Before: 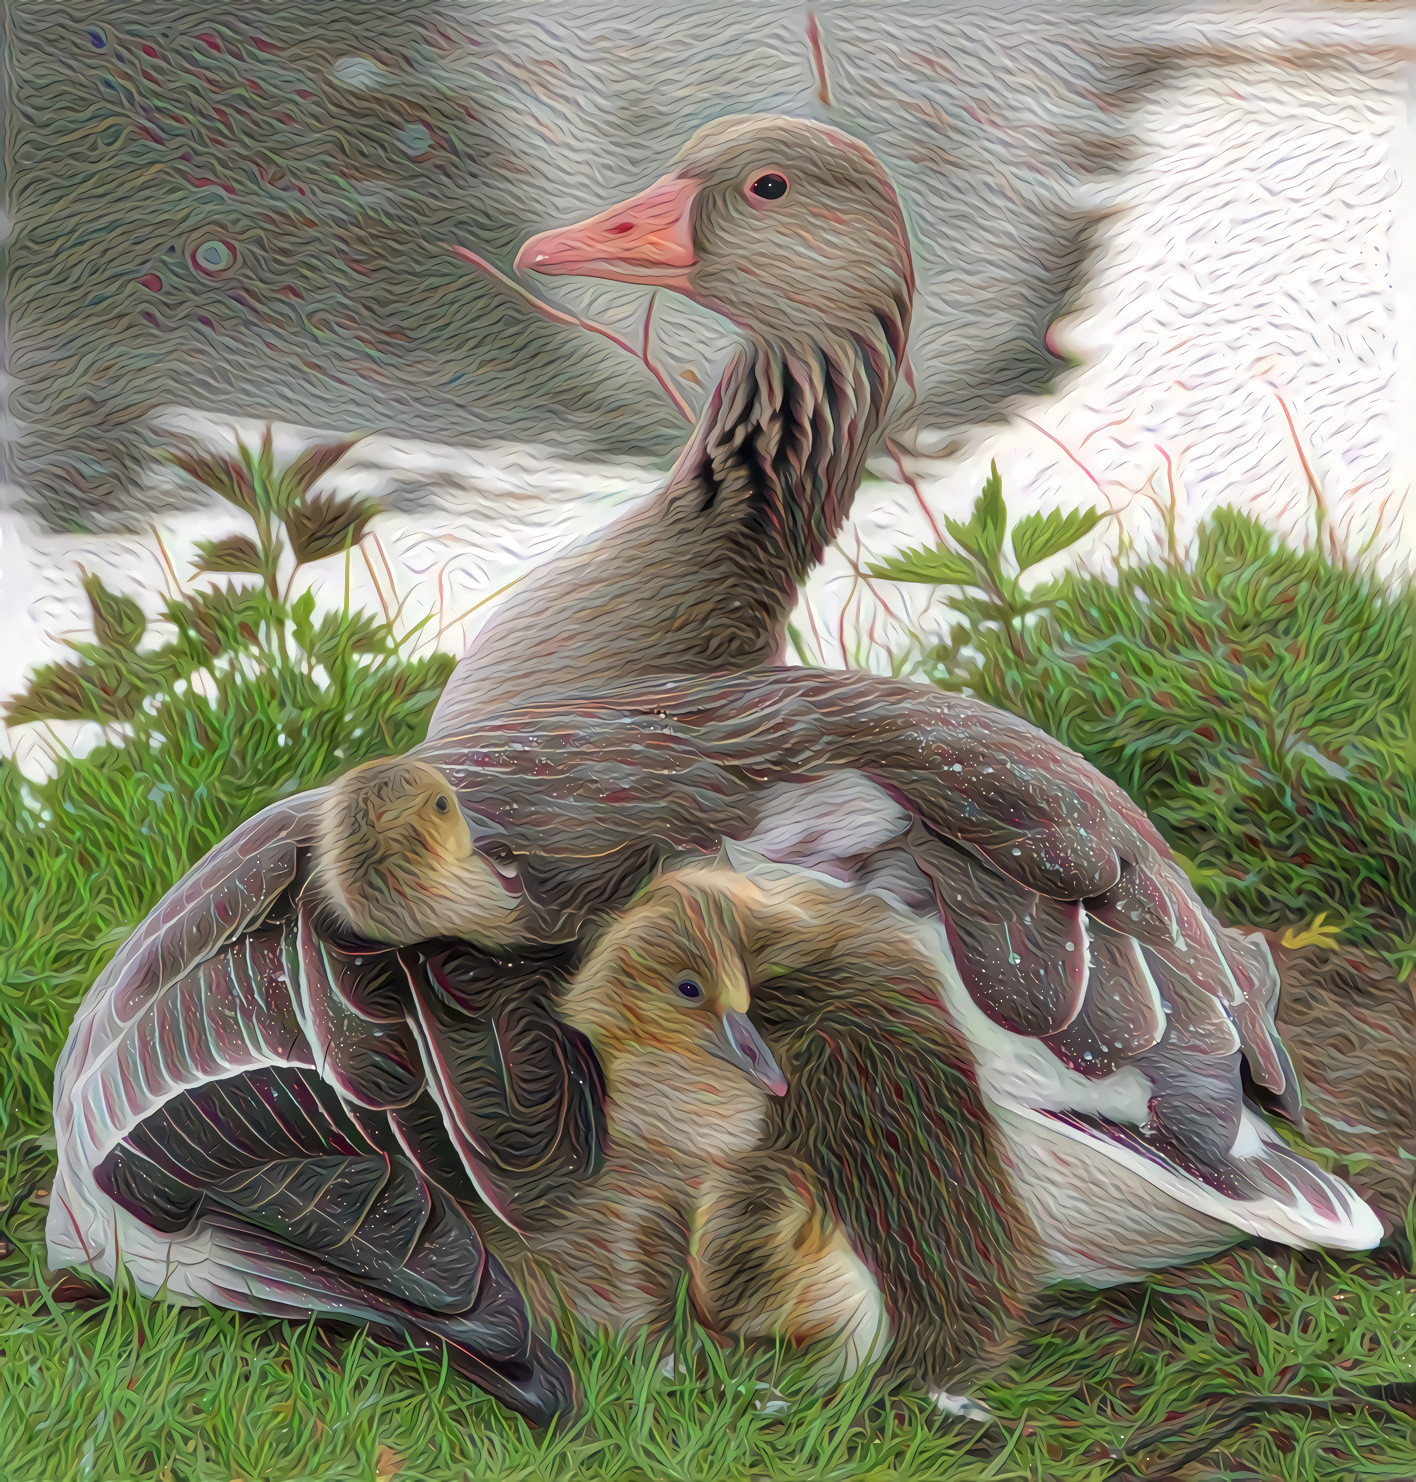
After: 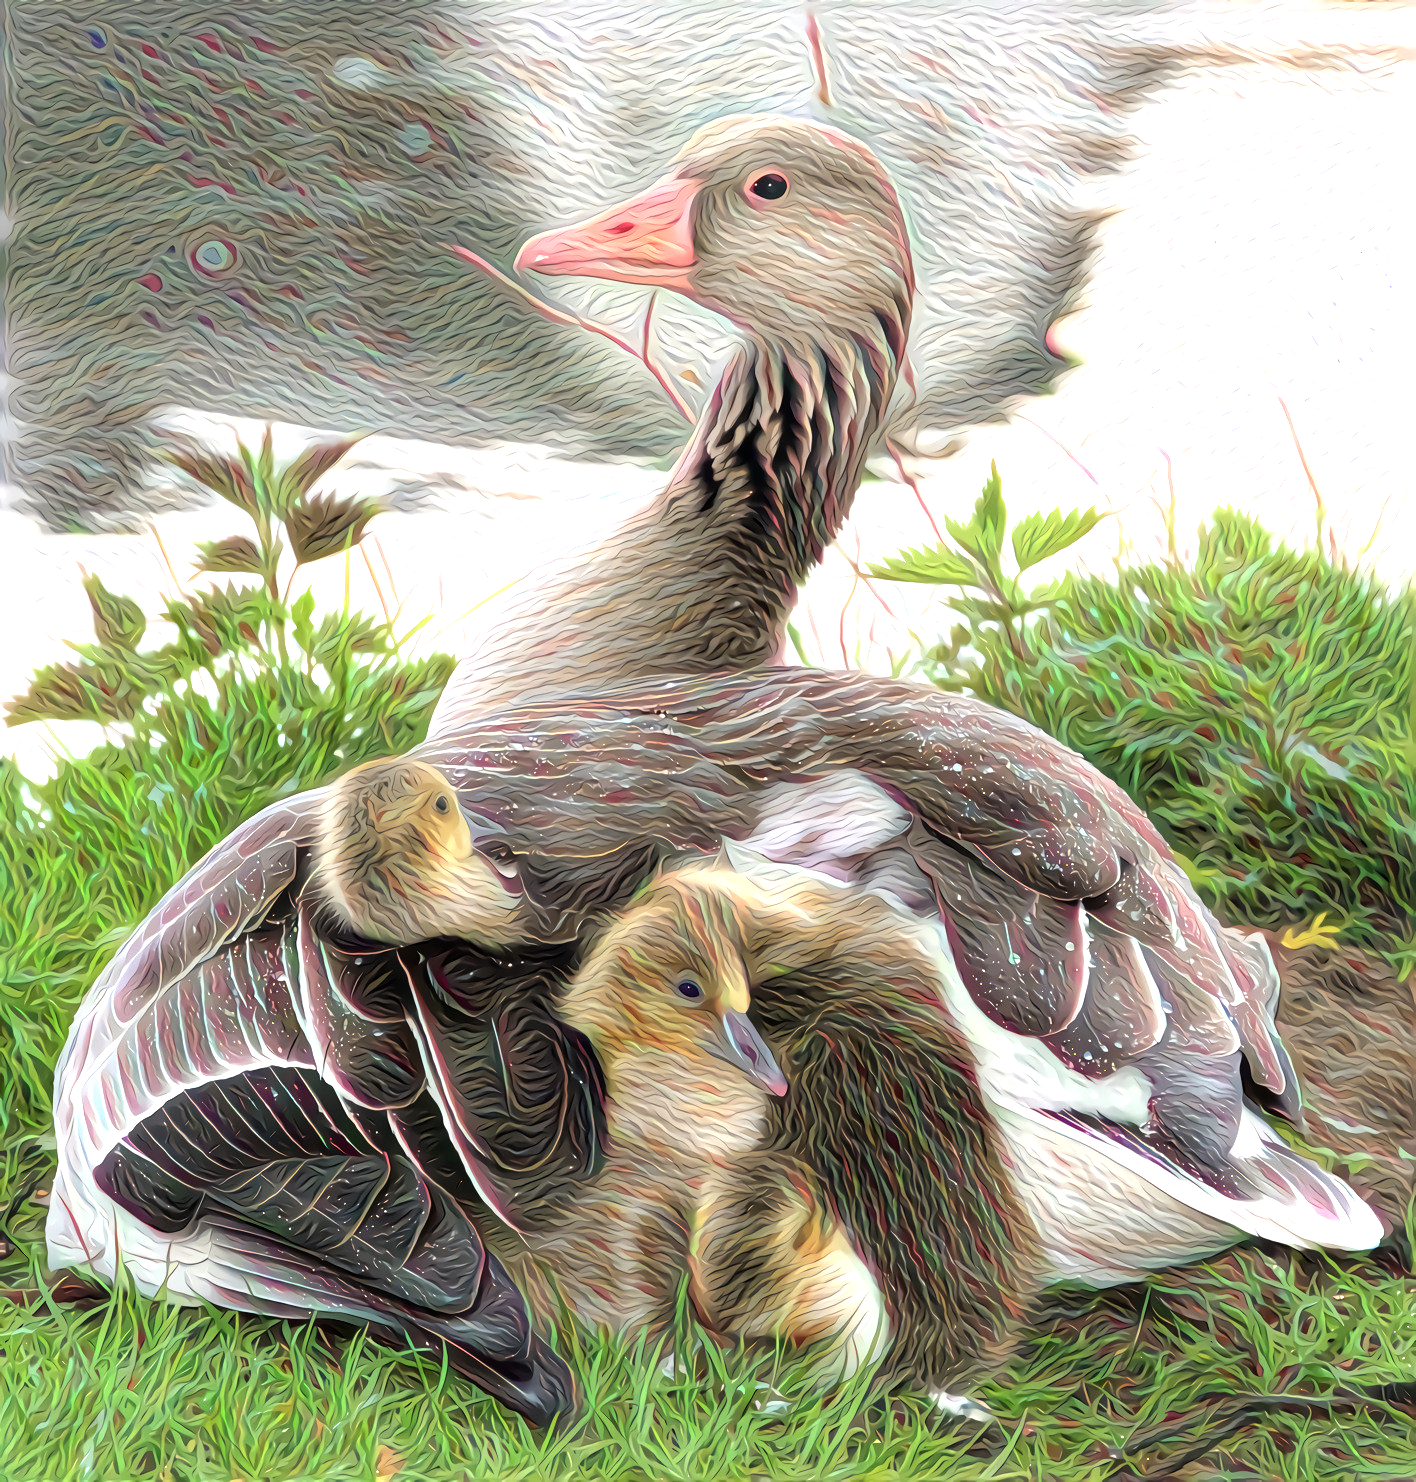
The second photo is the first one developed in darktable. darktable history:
tone equalizer: -8 EV -1.1 EV, -7 EV -0.996 EV, -6 EV -0.849 EV, -5 EV -0.591 EV, -3 EV 0.568 EV, -2 EV 0.862 EV, -1 EV 1.01 EV, +0 EV 1.07 EV
